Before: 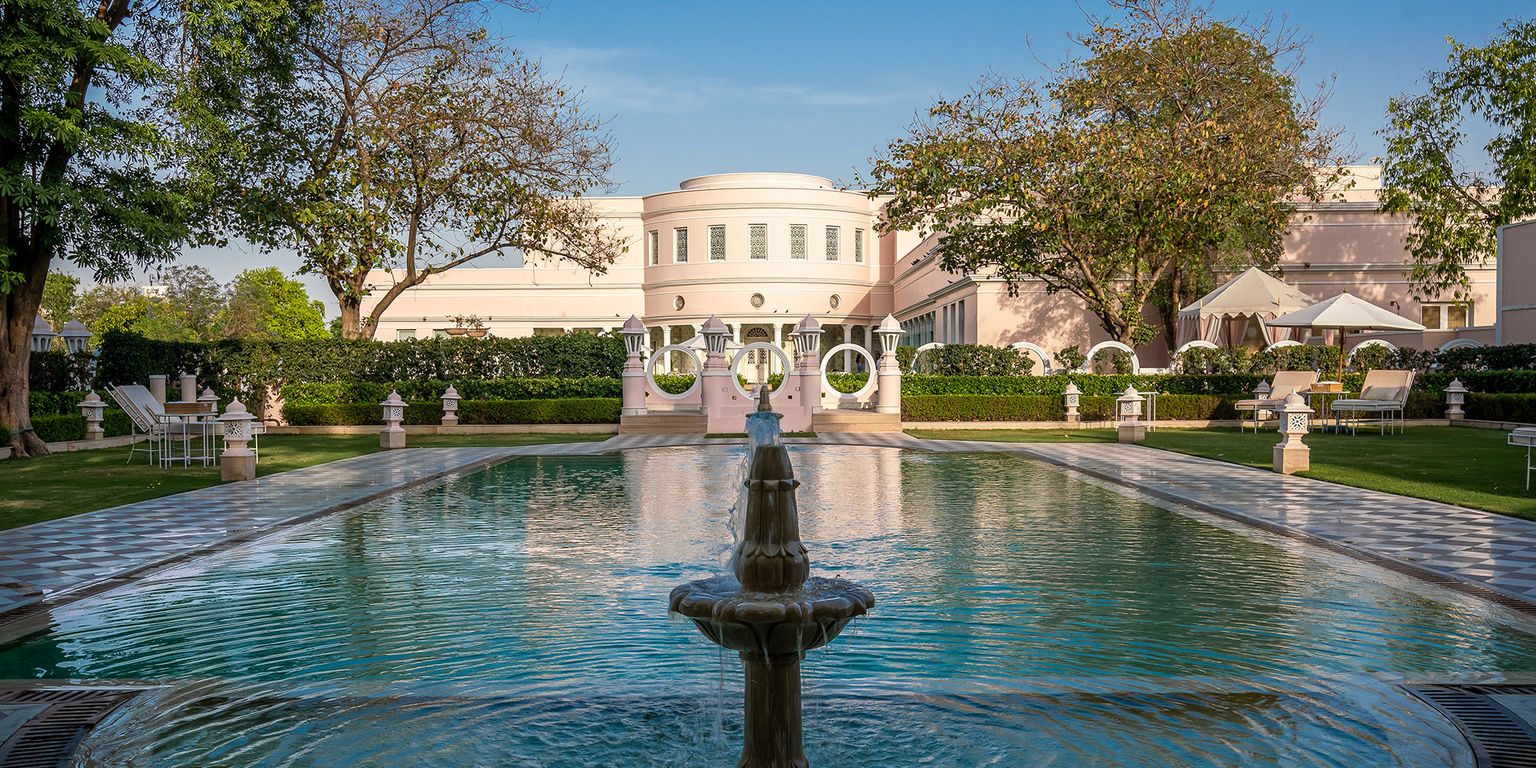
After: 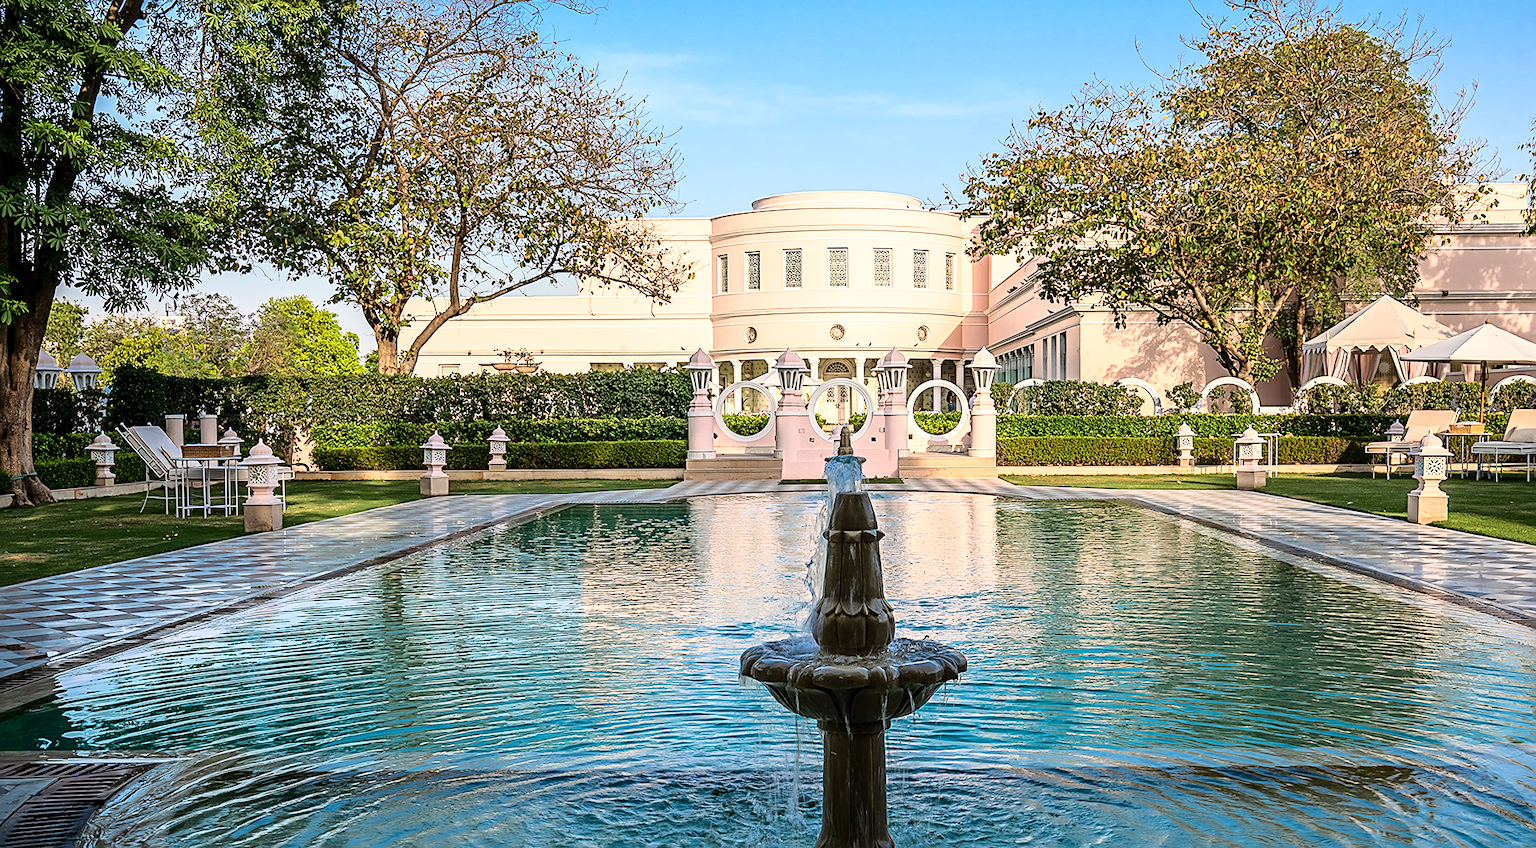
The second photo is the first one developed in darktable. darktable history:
sharpen: on, module defaults
base curve: curves: ch0 [(0, 0) (0.028, 0.03) (0.121, 0.232) (0.46, 0.748) (0.859, 0.968) (1, 1)]
crop: right 9.509%, bottom 0.031%
